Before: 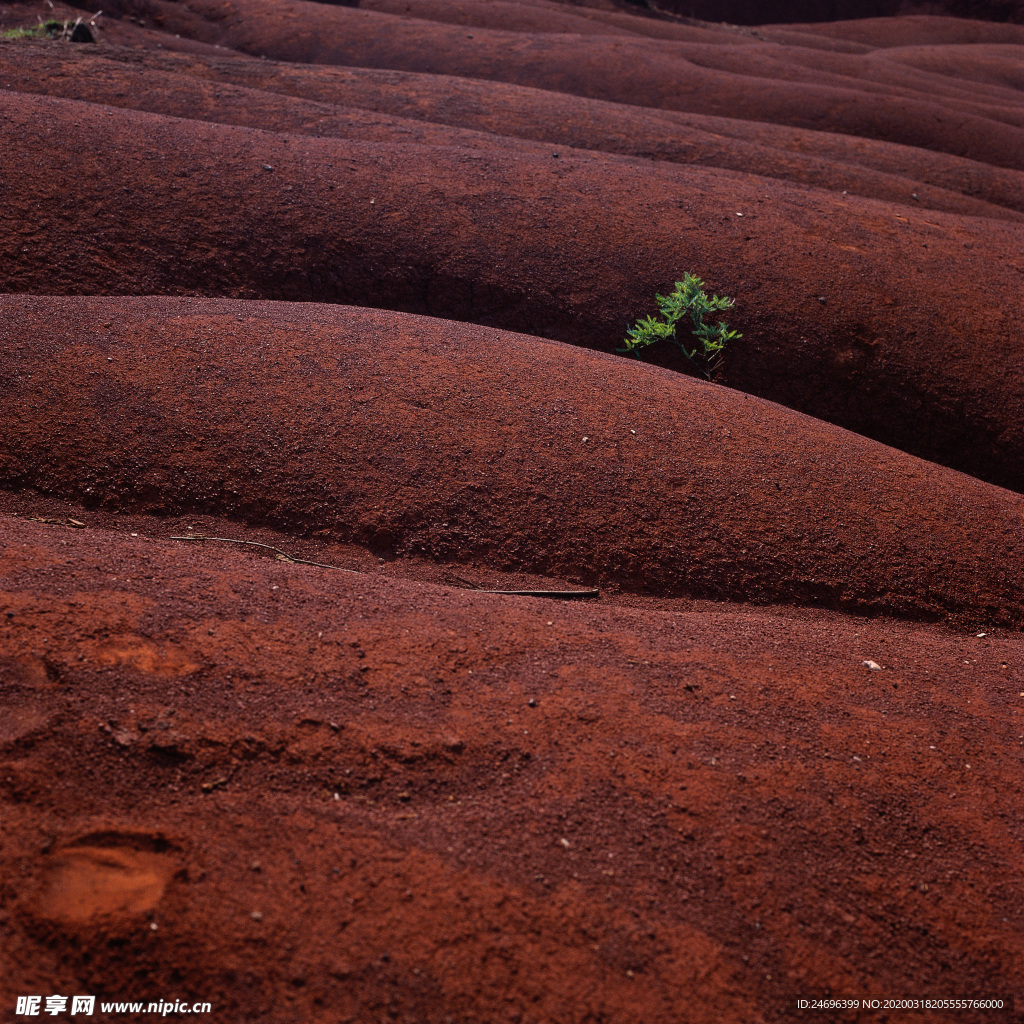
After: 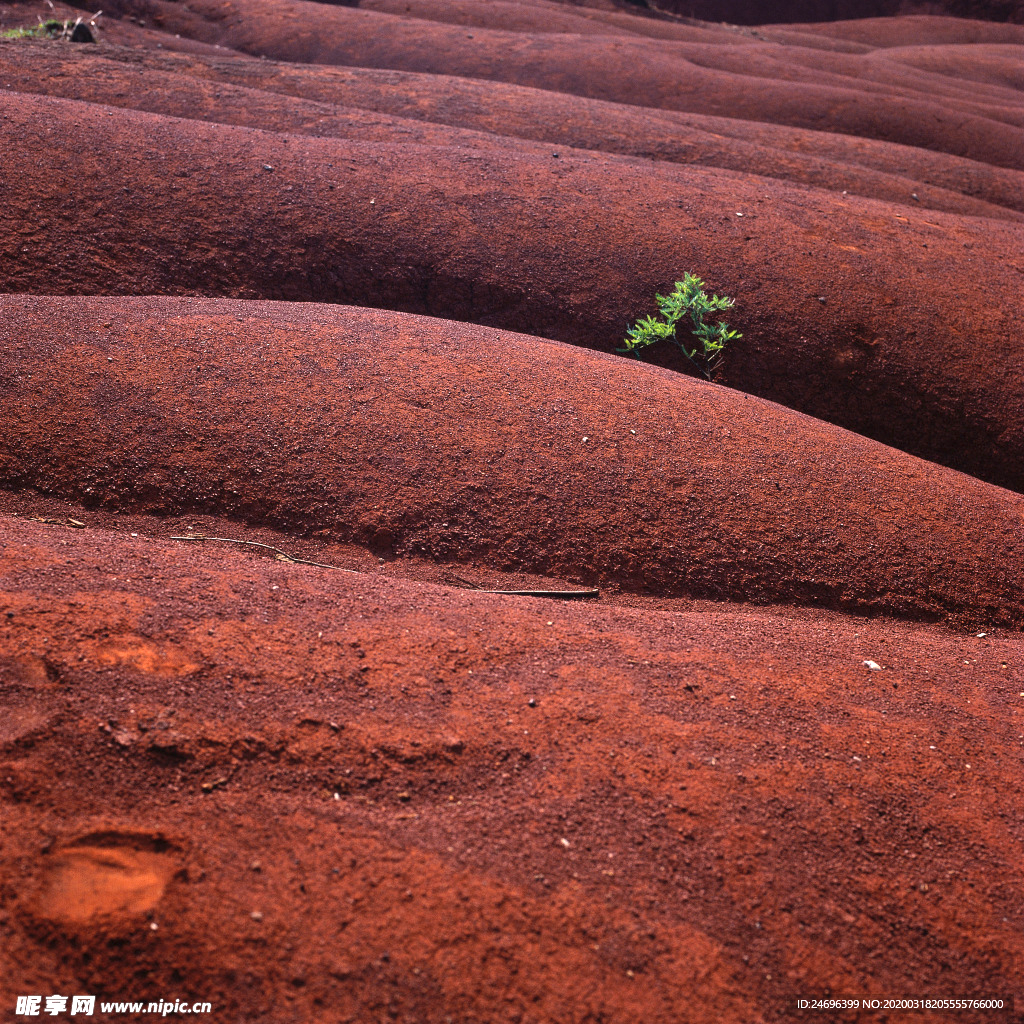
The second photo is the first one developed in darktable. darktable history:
exposure: black level correction 0, exposure 1.168 EV, compensate exposure bias true, compensate highlight preservation false
